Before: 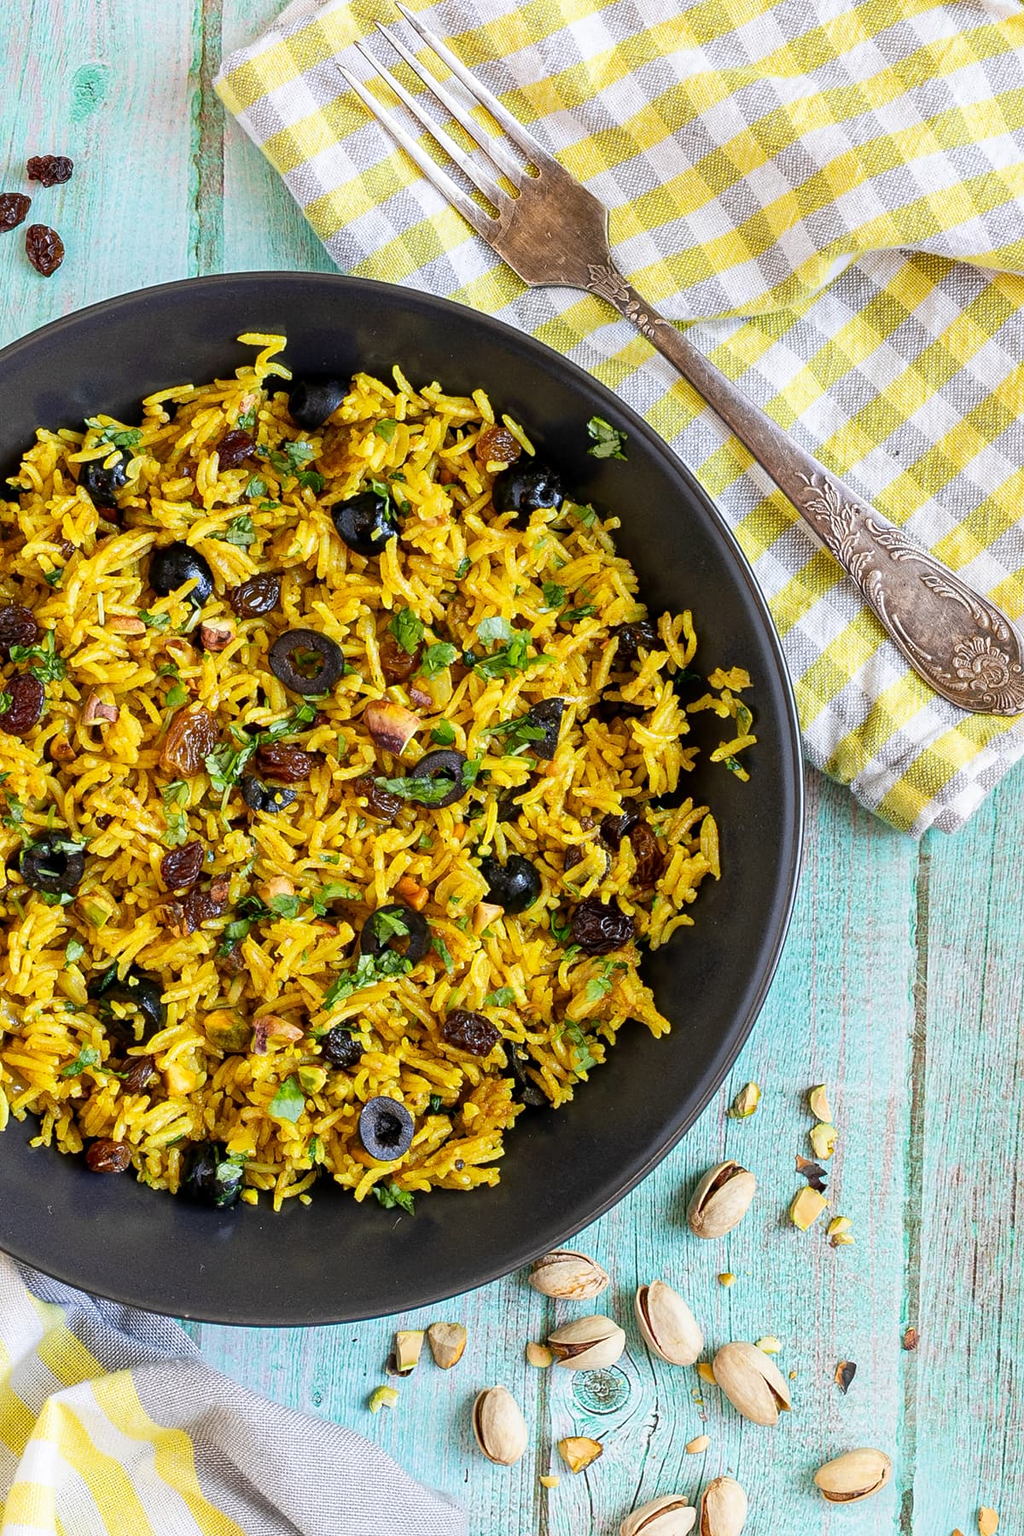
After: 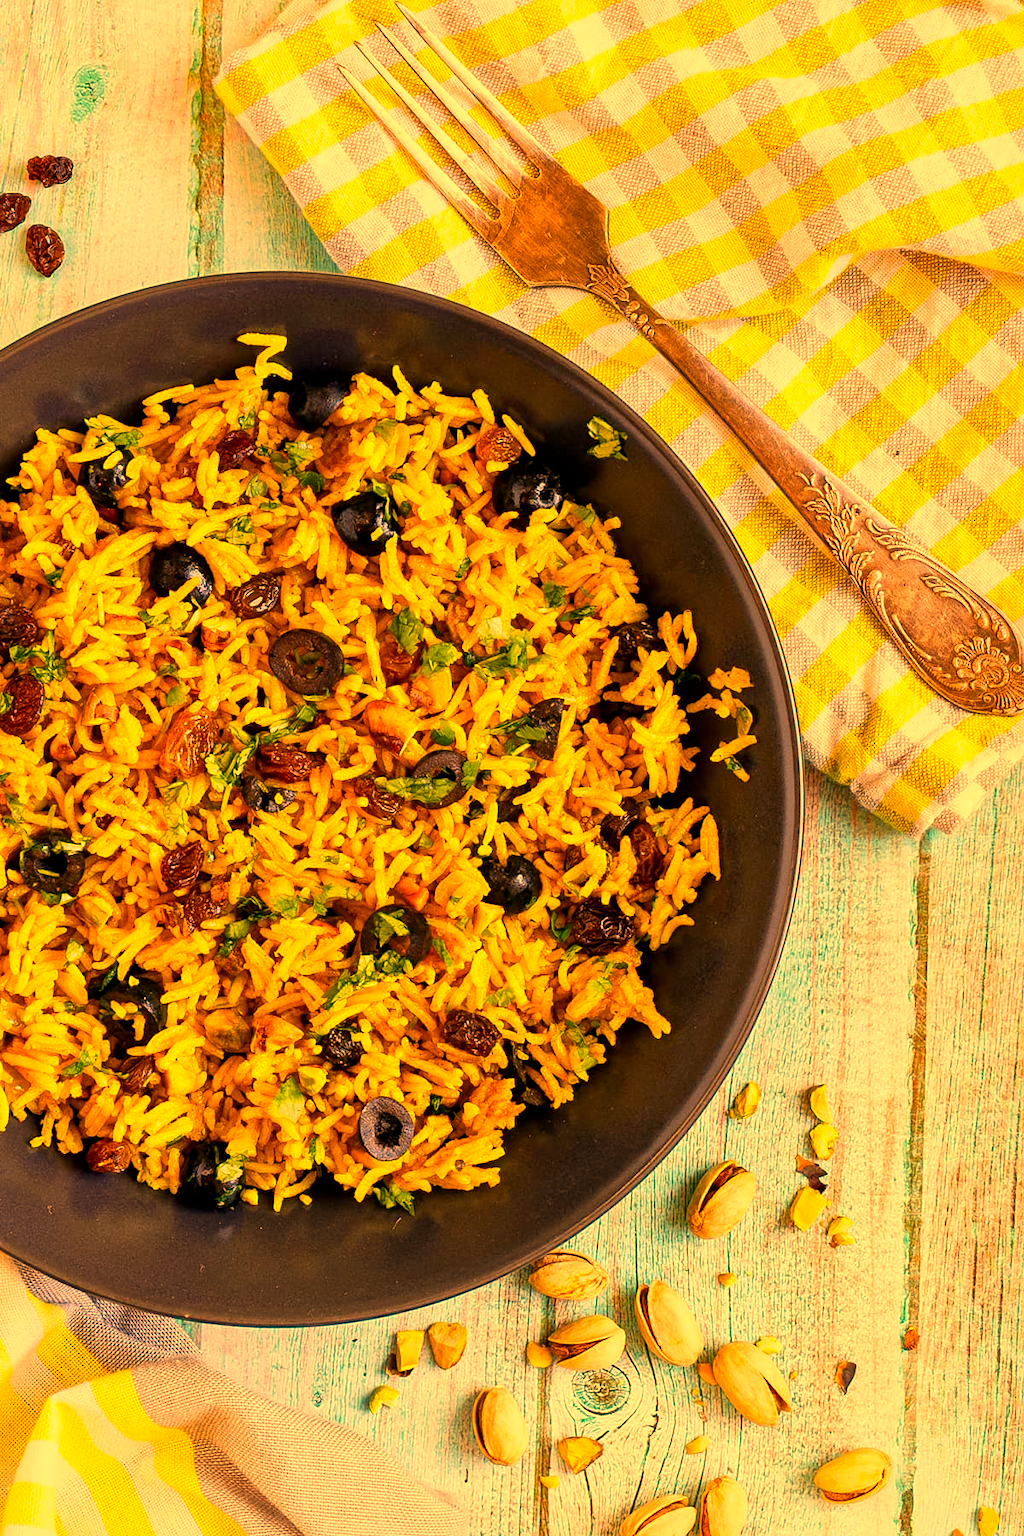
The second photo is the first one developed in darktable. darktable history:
white balance: red 1.467, blue 0.684
local contrast: mode bilateral grid, contrast 20, coarseness 50, detail 130%, midtone range 0.2
color balance rgb: perceptual saturation grading › global saturation 25%, global vibrance 20%
